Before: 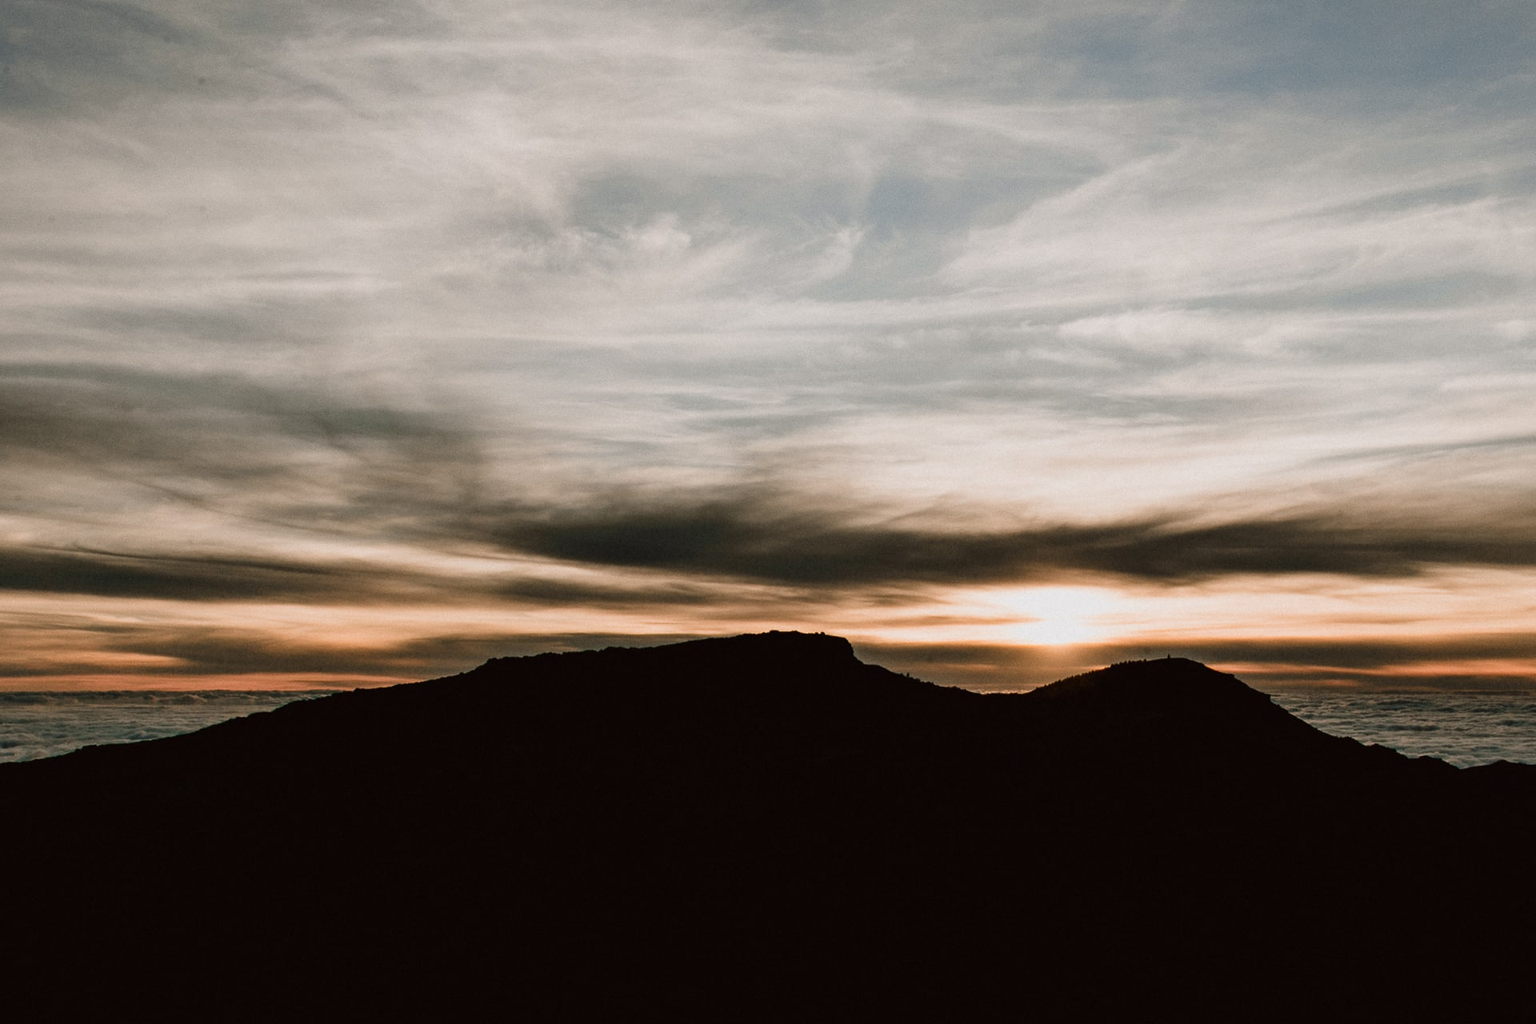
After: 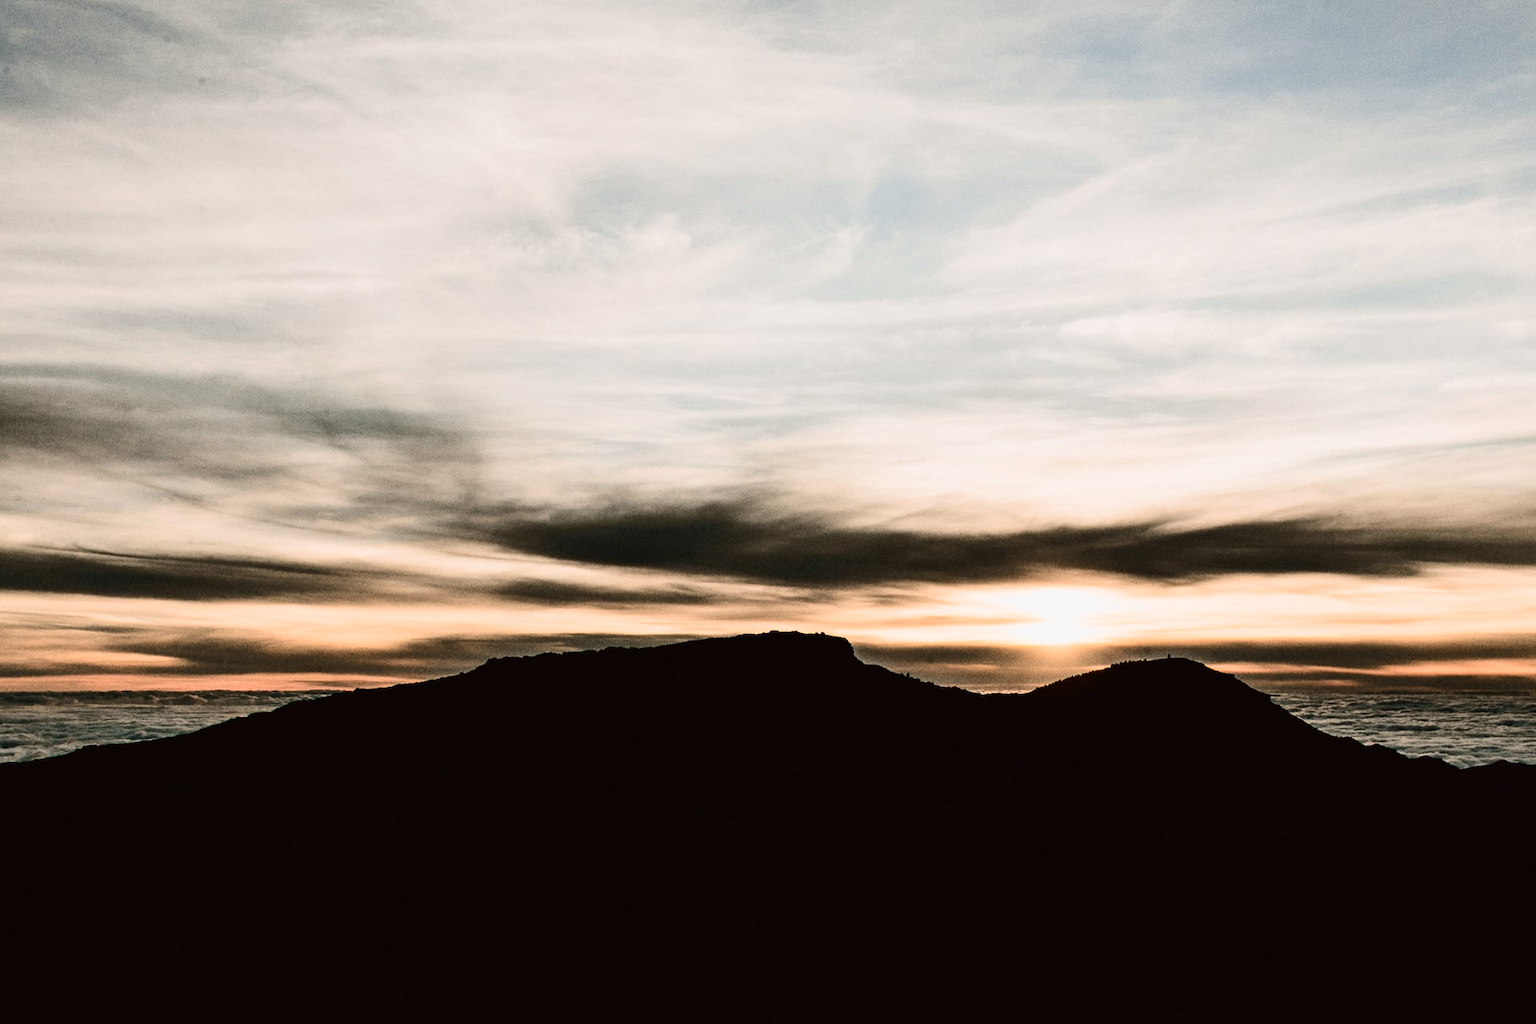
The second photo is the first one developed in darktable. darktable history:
tone curve: curves: ch0 [(0, 0) (0.003, 0.005) (0.011, 0.011) (0.025, 0.02) (0.044, 0.03) (0.069, 0.041) (0.1, 0.062) (0.136, 0.089) (0.177, 0.135) (0.224, 0.189) (0.277, 0.259) (0.335, 0.373) (0.399, 0.499) (0.468, 0.622) (0.543, 0.724) (0.623, 0.807) (0.709, 0.868) (0.801, 0.916) (0.898, 0.964) (1, 1)], color space Lab, independent channels, preserve colors none
